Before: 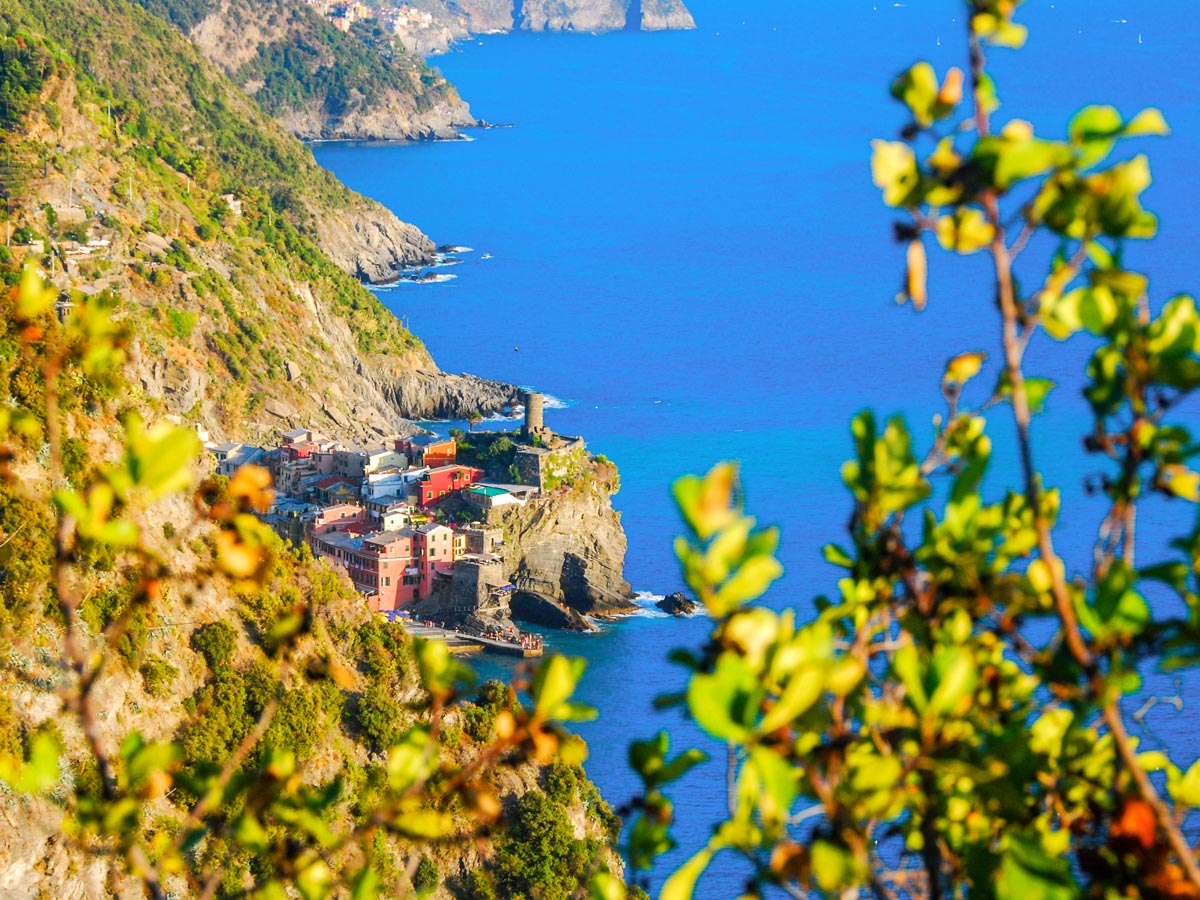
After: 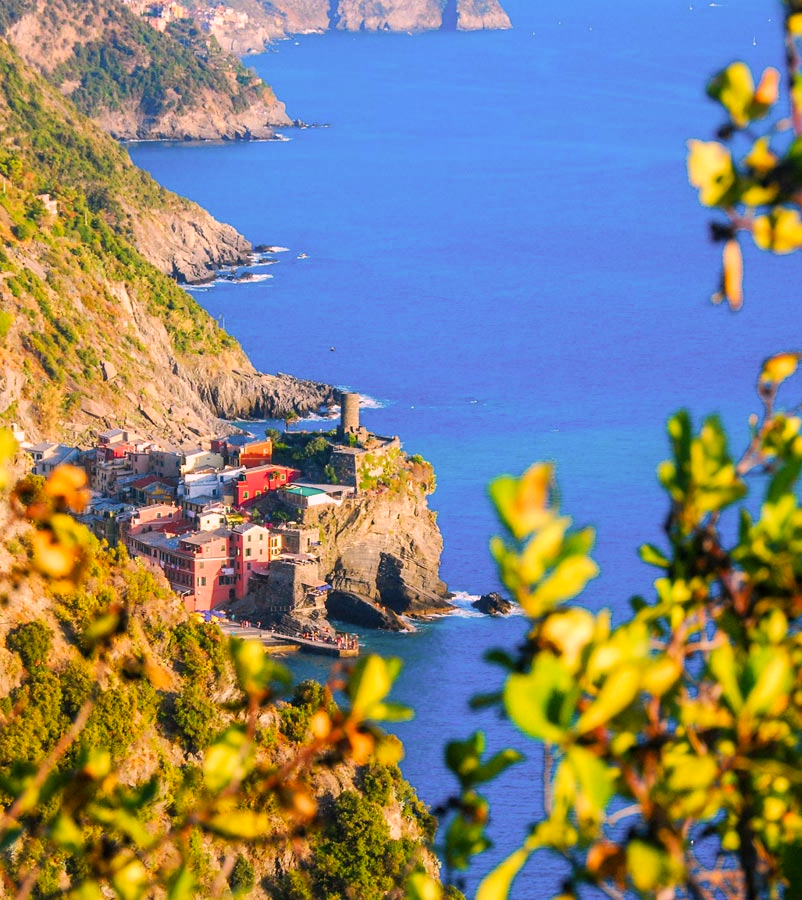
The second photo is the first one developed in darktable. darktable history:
color correction: highlights a* 14.72, highlights b* 4.87
crop: left 15.412%, right 17.742%
